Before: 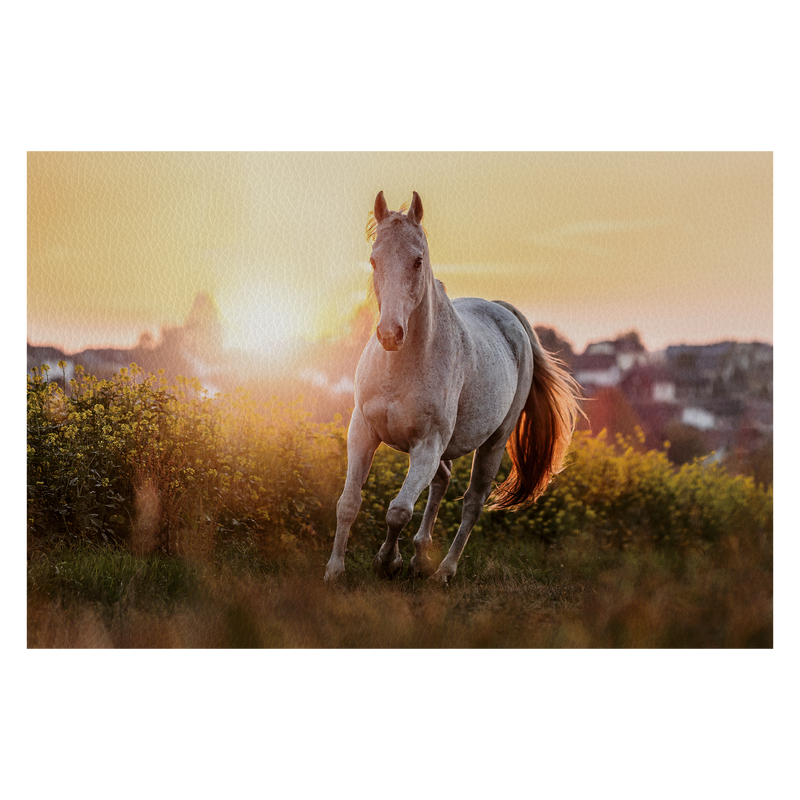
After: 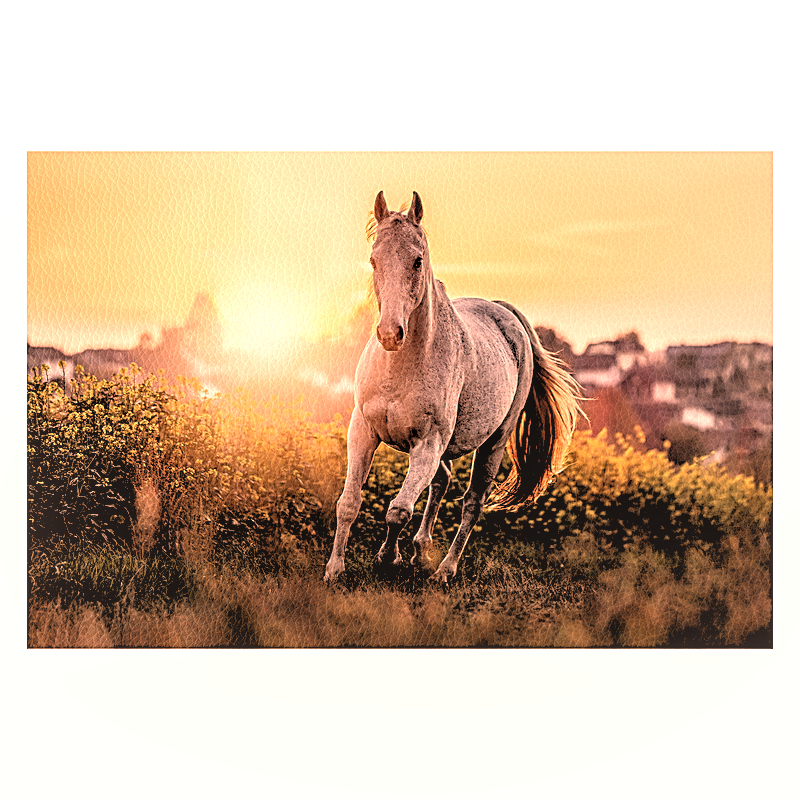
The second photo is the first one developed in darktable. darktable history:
local contrast: on, module defaults
exposure: black level correction 0, exposure 0.7 EV, compensate exposure bias true, compensate highlight preservation false
sharpen: amount 0.901
rgb levels: levels [[0.029, 0.461, 0.922], [0, 0.5, 1], [0, 0.5, 1]]
color correction: highlights a* 40, highlights b* 40, saturation 0.69
